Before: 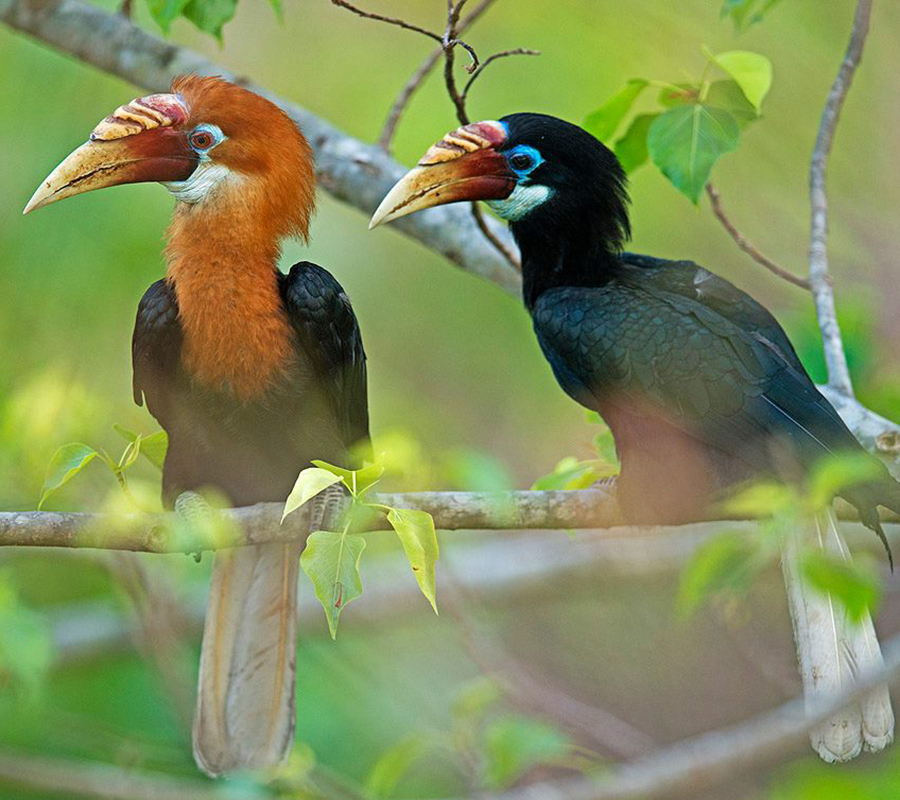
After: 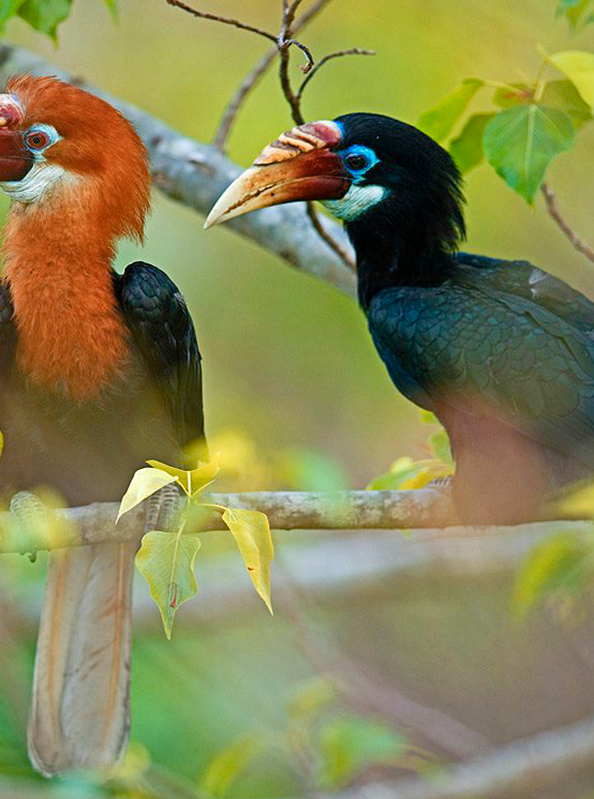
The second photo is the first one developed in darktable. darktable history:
color balance rgb: perceptual saturation grading › global saturation 20%, perceptual saturation grading › highlights -25%, perceptual saturation grading › shadows 25%
color zones: curves: ch1 [(0, 0.455) (0.063, 0.455) (0.286, 0.495) (0.429, 0.5) (0.571, 0.5) (0.714, 0.5) (0.857, 0.5) (1, 0.455)]; ch2 [(0, 0.532) (0.063, 0.521) (0.233, 0.447) (0.429, 0.489) (0.571, 0.5) (0.714, 0.5) (0.857, 0.5) (1, 0.532)]
crop and rotate: left 18.442%, right 15.508%
